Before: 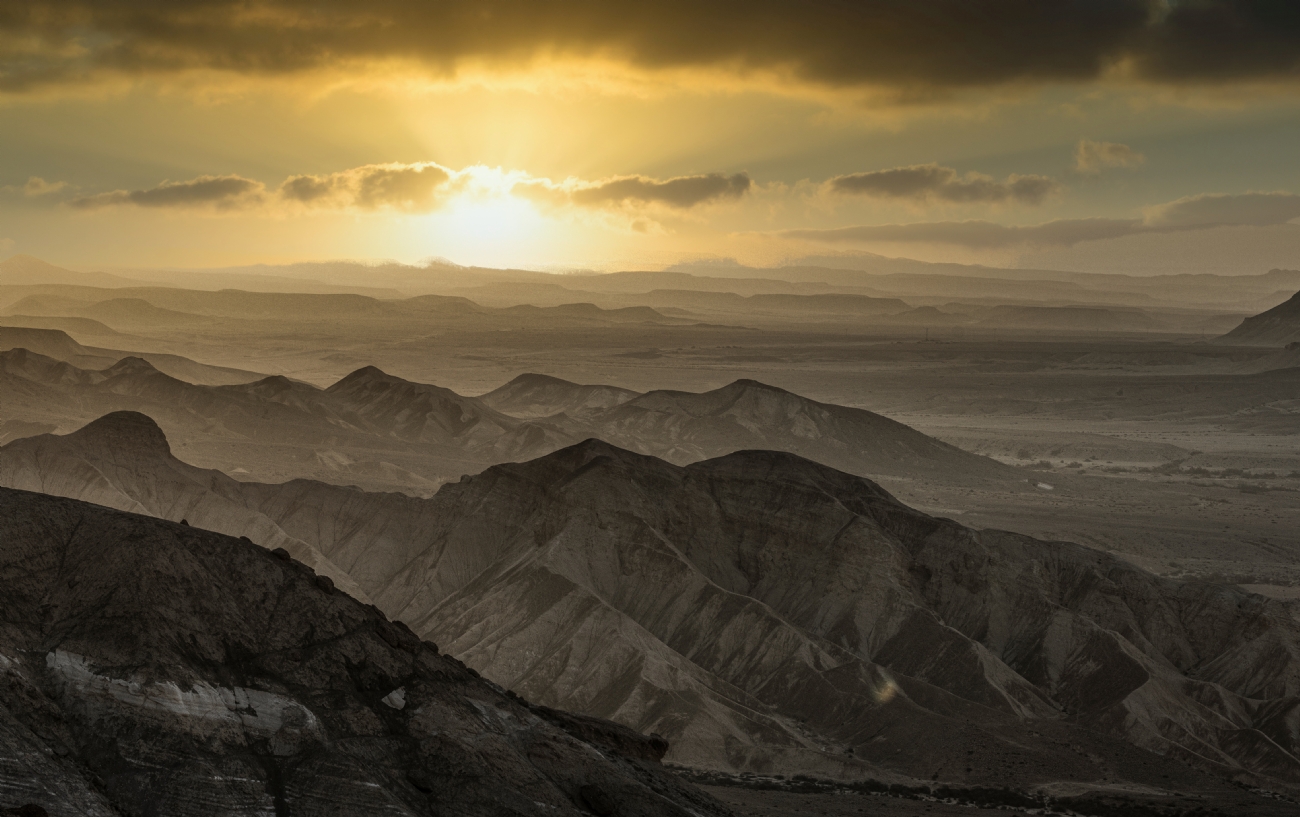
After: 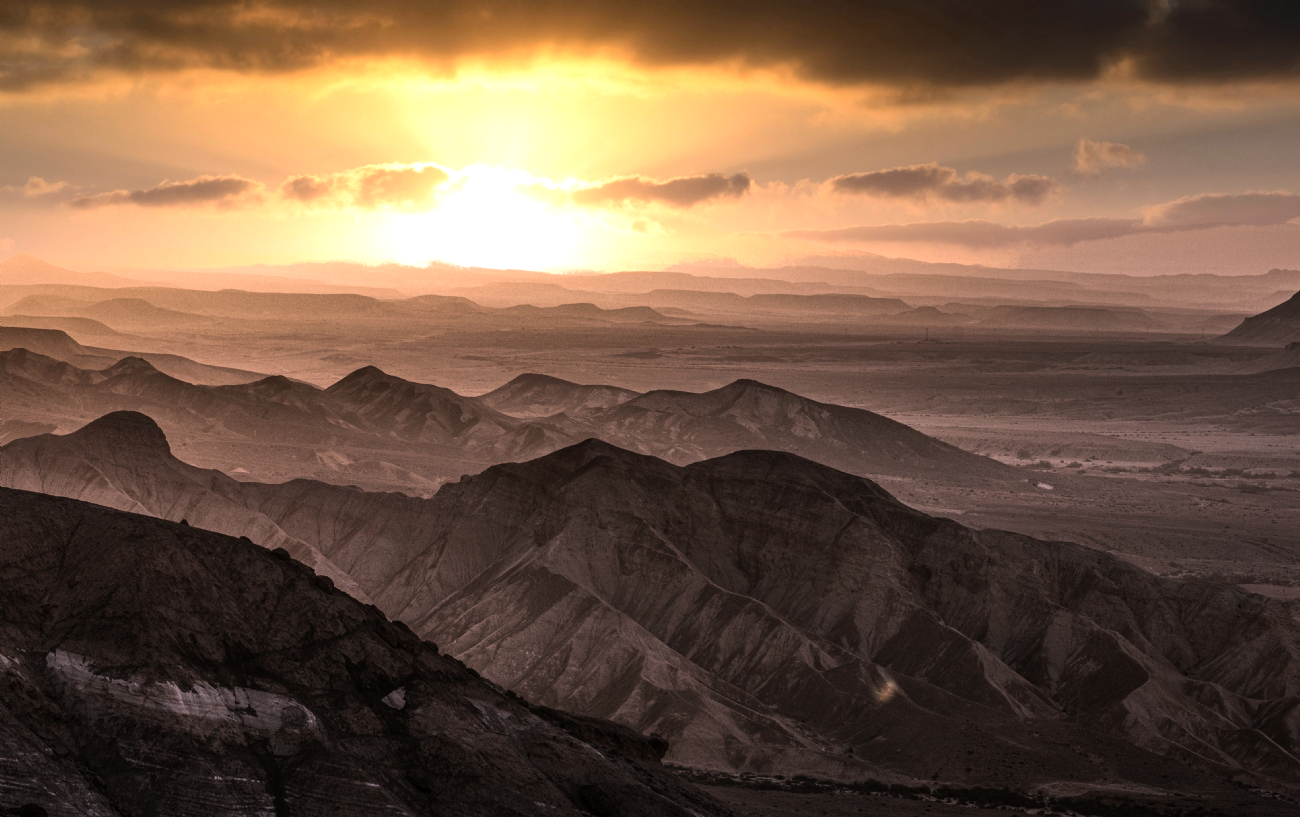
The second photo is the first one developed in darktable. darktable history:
tone equalizer: -8 EV -0.75 EV, -7 EV -0.7 EV, -6 EV -0.6 EV, -5 EV -0.4 EV, -3 EV 0.4 EV, -2 EV 0.6 EV, -1 EV 0.7 EV, +0 EV 0.75 EV, edges refinement/feathering 500, mask exposure compensation -1.57 EV, preserve details no
white balance: red 1.188, blue 1.11
